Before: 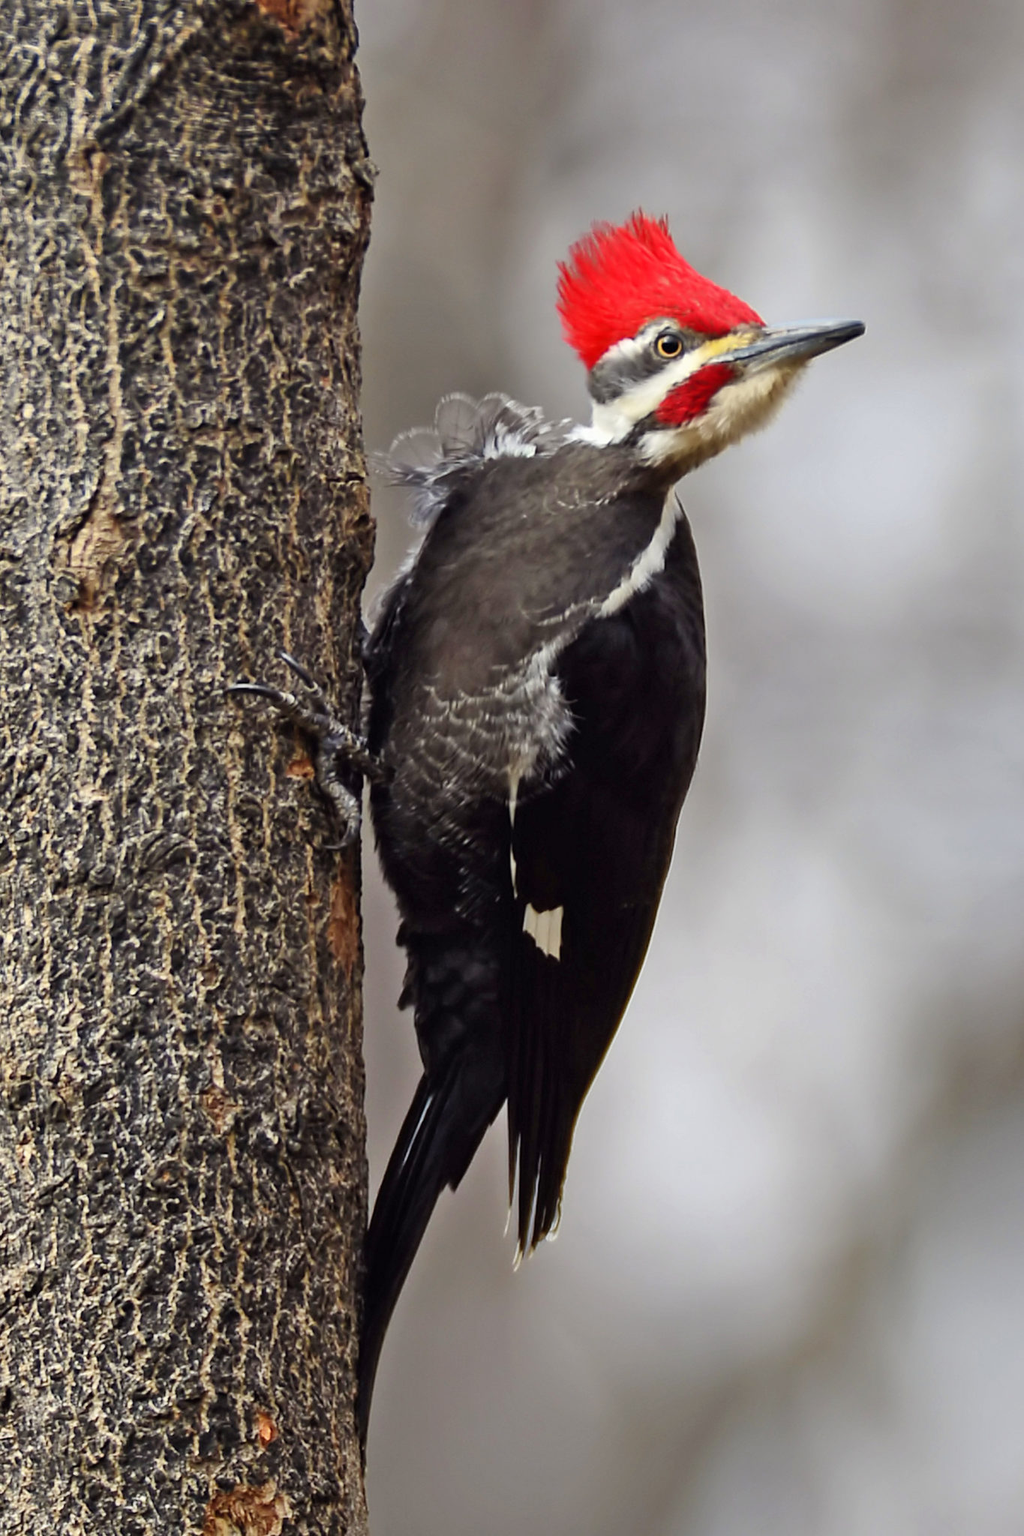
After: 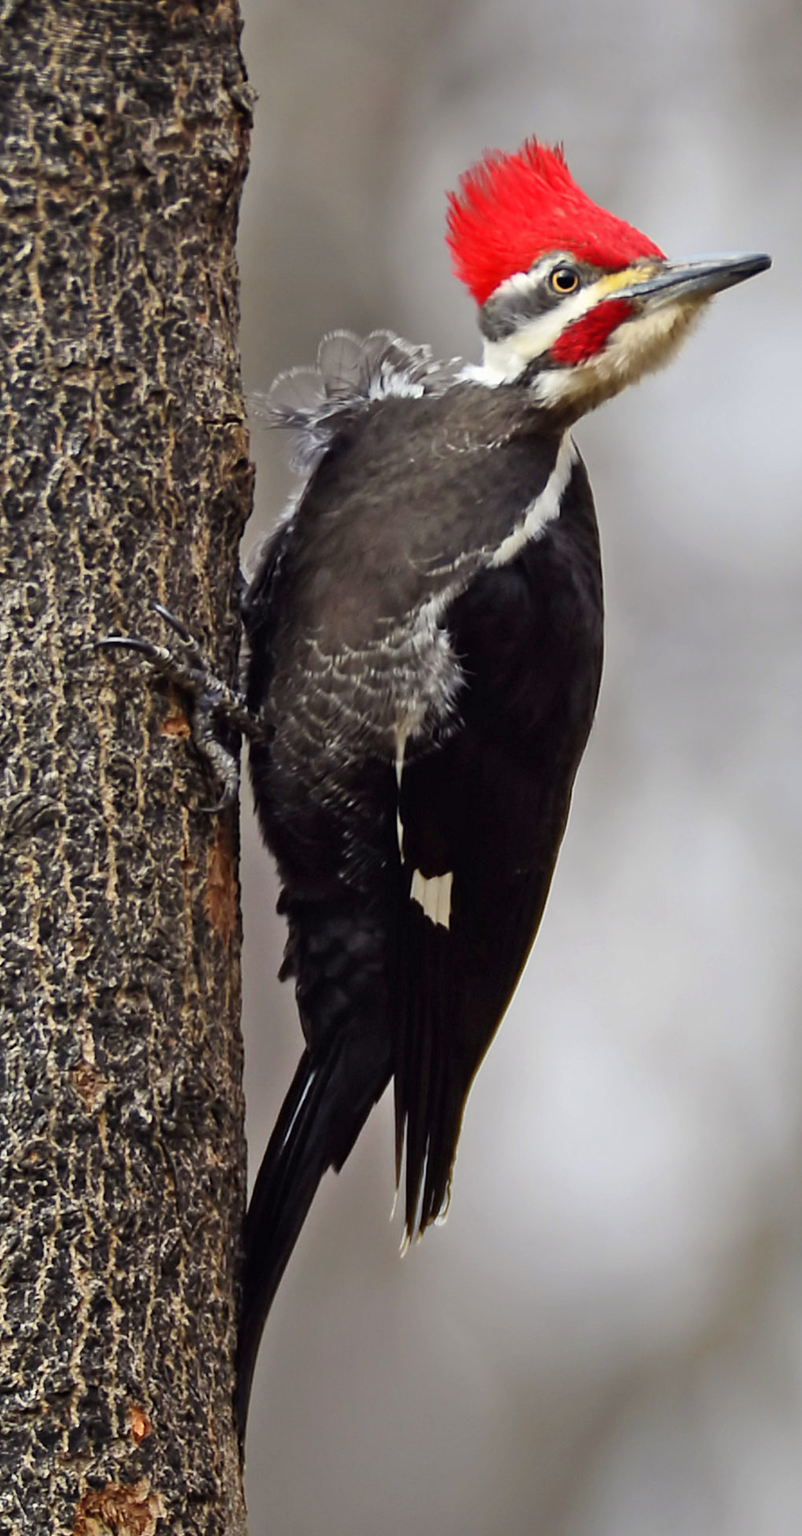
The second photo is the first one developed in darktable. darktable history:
crop and rotate: left 13.15%, top 5.251%, right 12.609%
